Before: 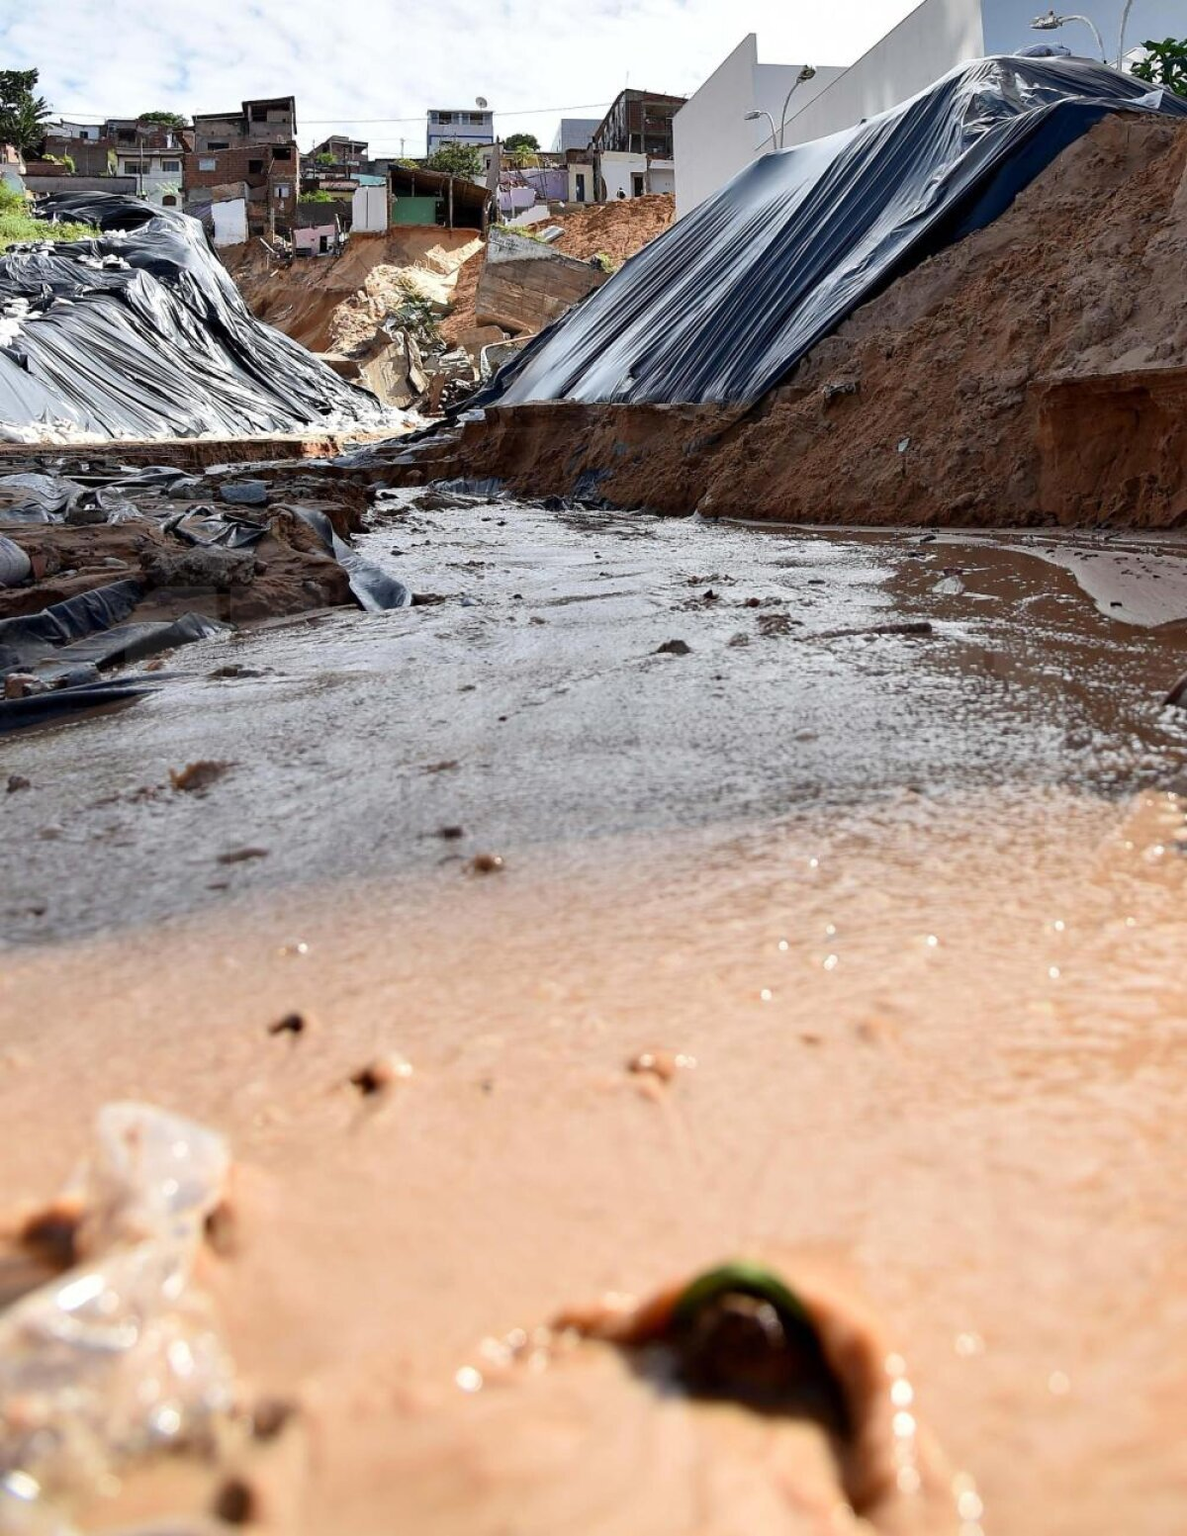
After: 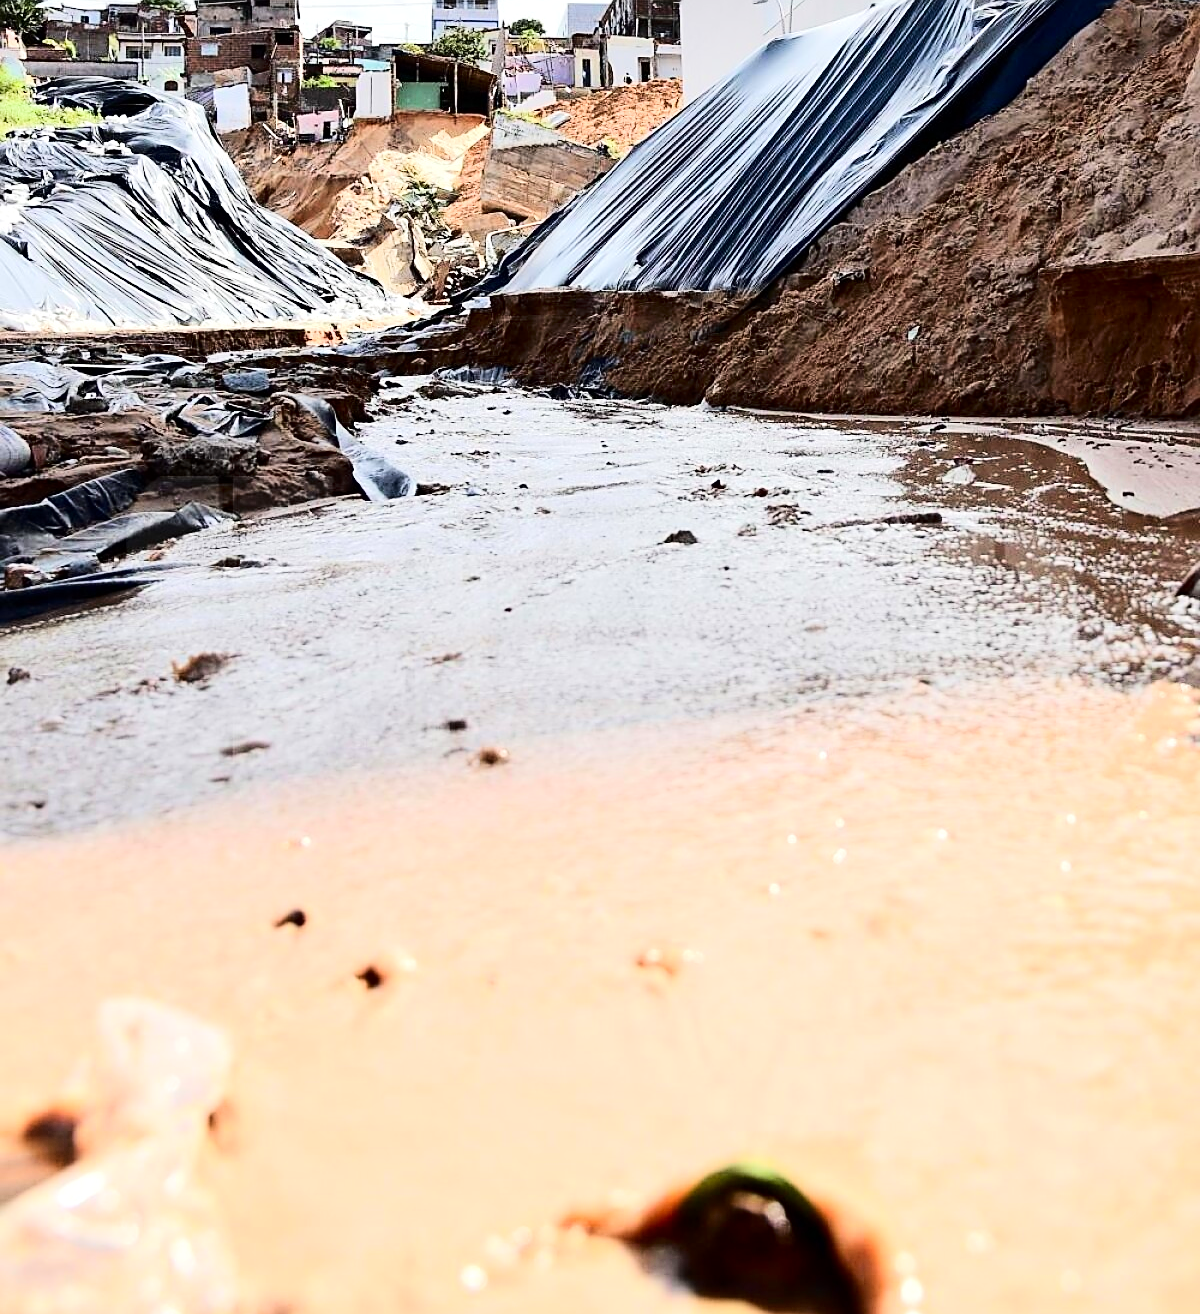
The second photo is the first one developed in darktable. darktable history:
tone equalizer: -7 EV 0.141 EV, -6 EV 0.563 EV, -5 EV 1.19 EV, -4 EV 1.3 EV, -3 EV 1.17 EV, -2 EV 0.6 EV, -1 EV 0.16 EV, edges refinement/feathering 500, mask exposure compensation -1.57 EV, preserve details no
contrast brightness saturation: contrast 0.22
crop: top 7.57%, bottom 7.779%
sharpen: on, module defaults
